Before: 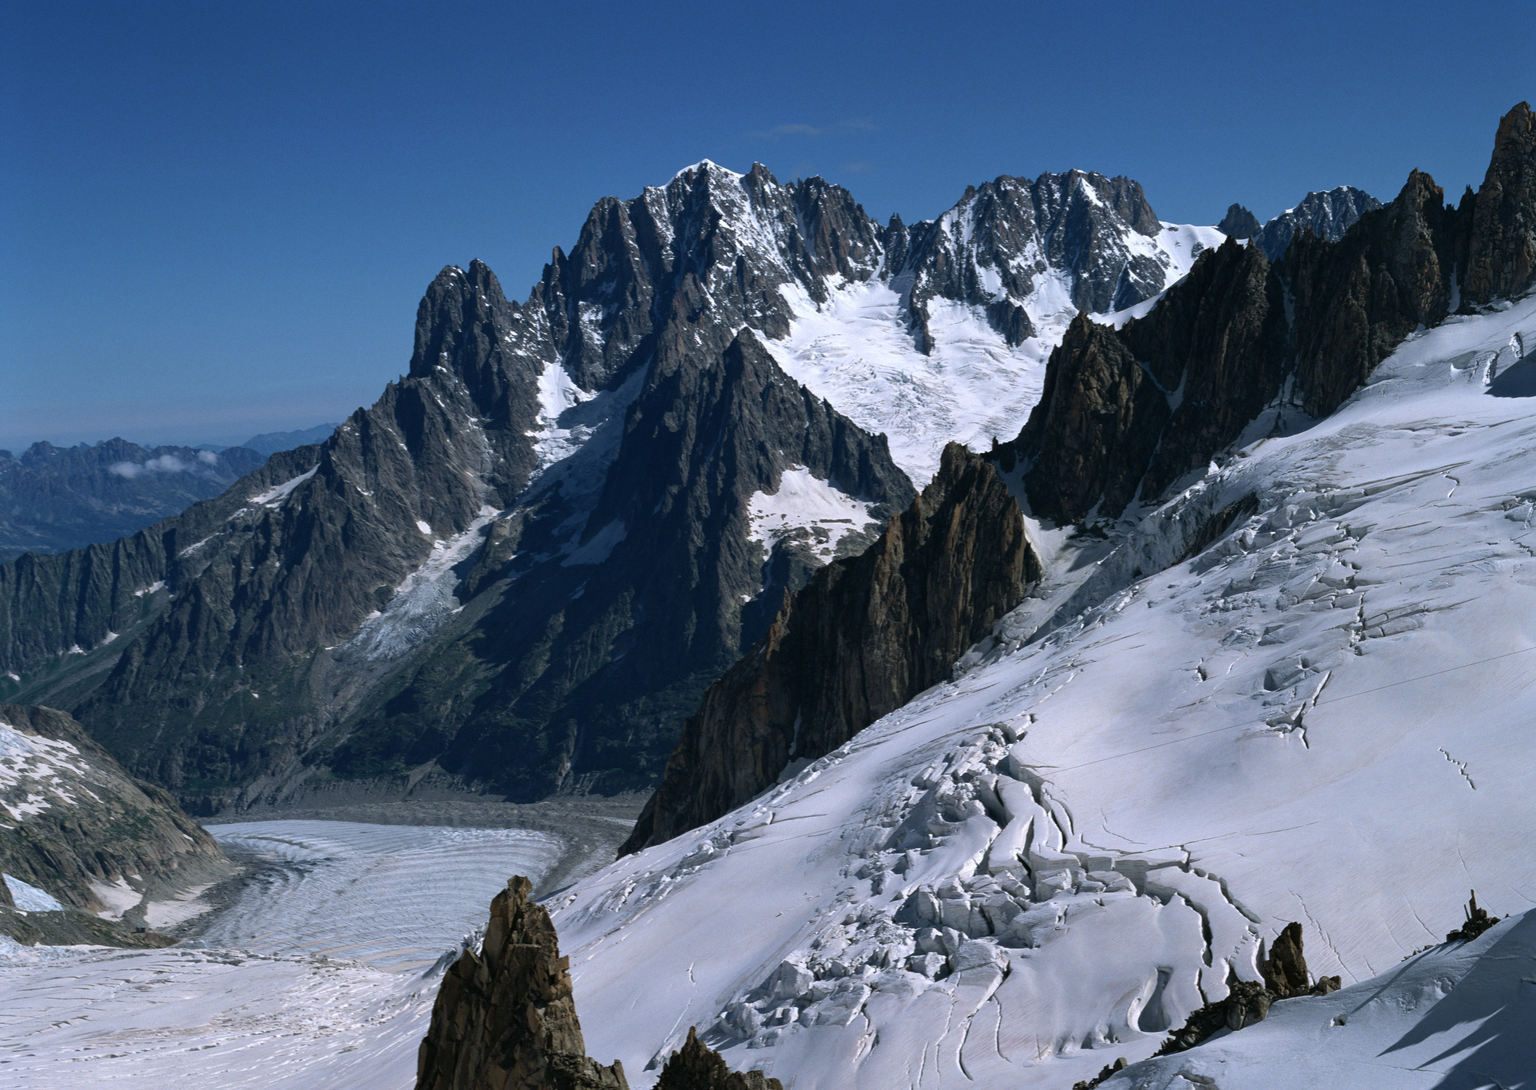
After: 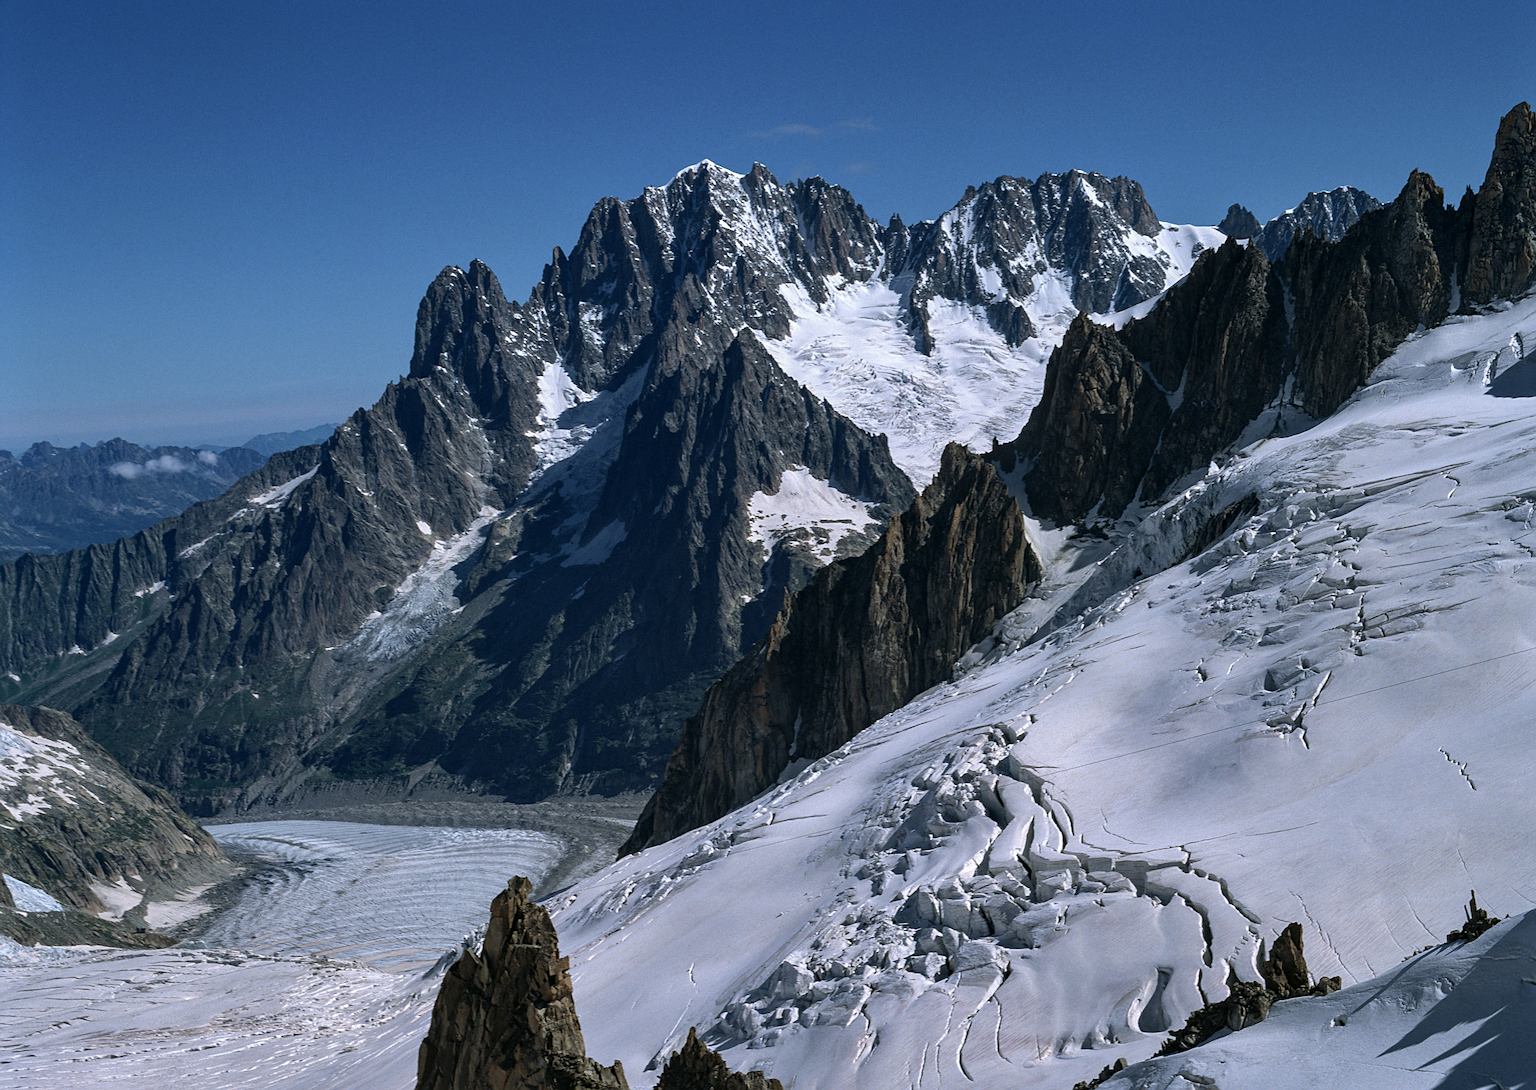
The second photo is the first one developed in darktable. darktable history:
local contrast: on, module defaults
shadows and highlights: shadows 22.16, highlights -48.48, soften with gaussian
sharpen: on, module defaults
